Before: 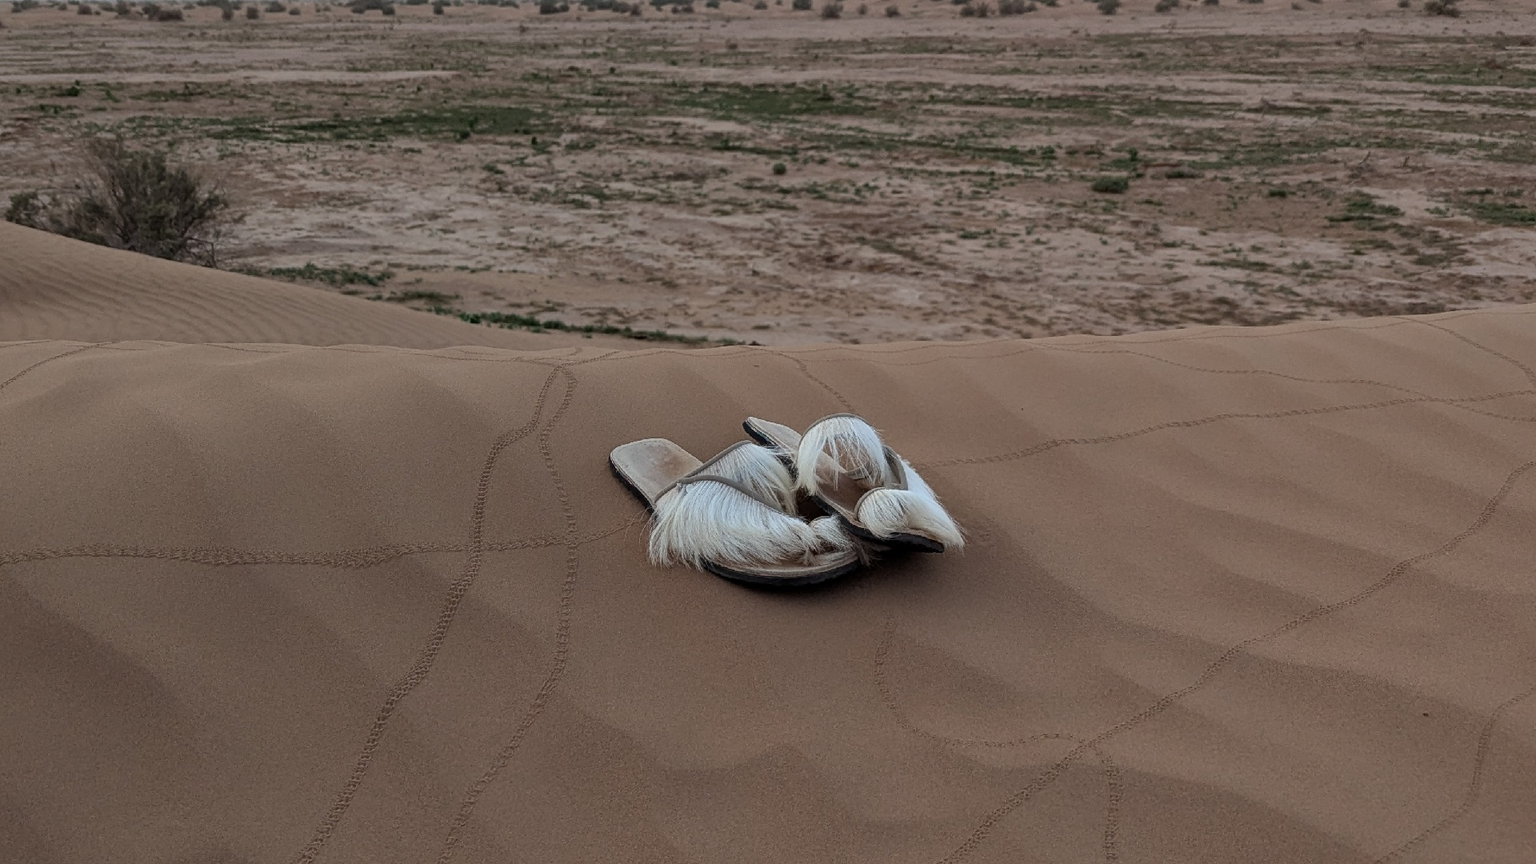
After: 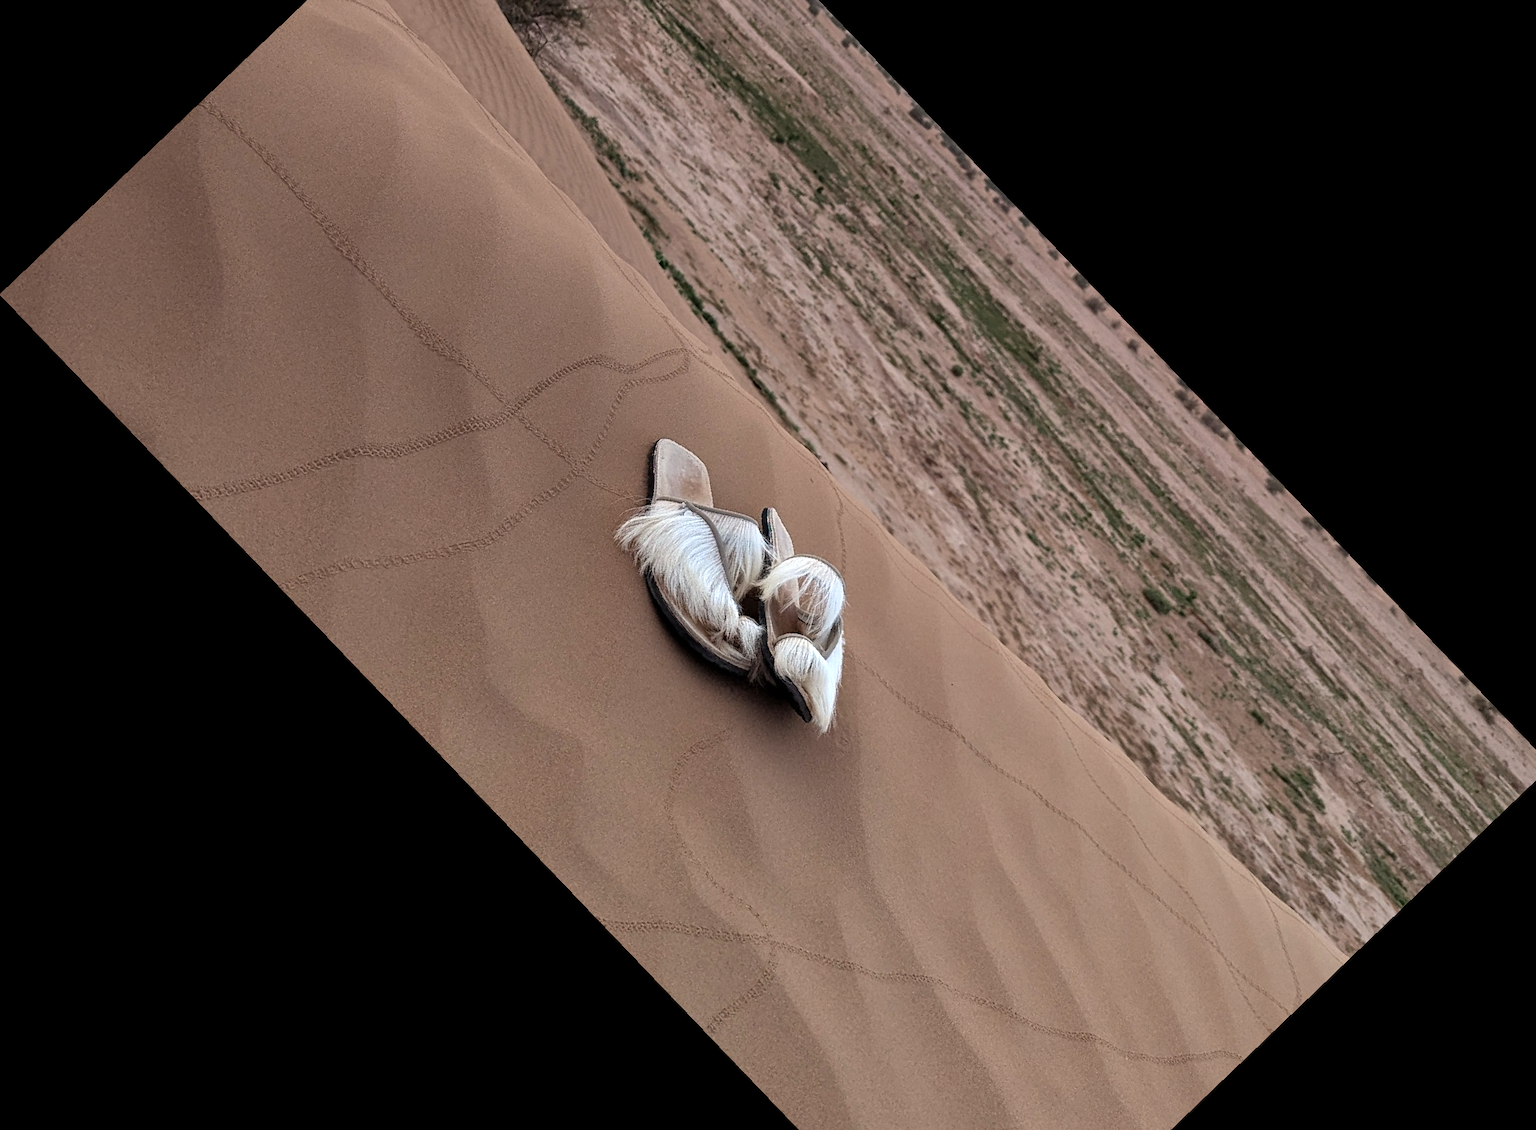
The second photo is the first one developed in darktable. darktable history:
graduated density: density 0.38 EV, hardness 21%, rotation -6.11°, saturation 32%
crop and rotate: angle -46.26°, top 16.234%, right 0.912%, bottom 11.704%
levels: mode automatic, black 0.023%, white 99.97%, levels [0.062, 0.494, 0.925]
